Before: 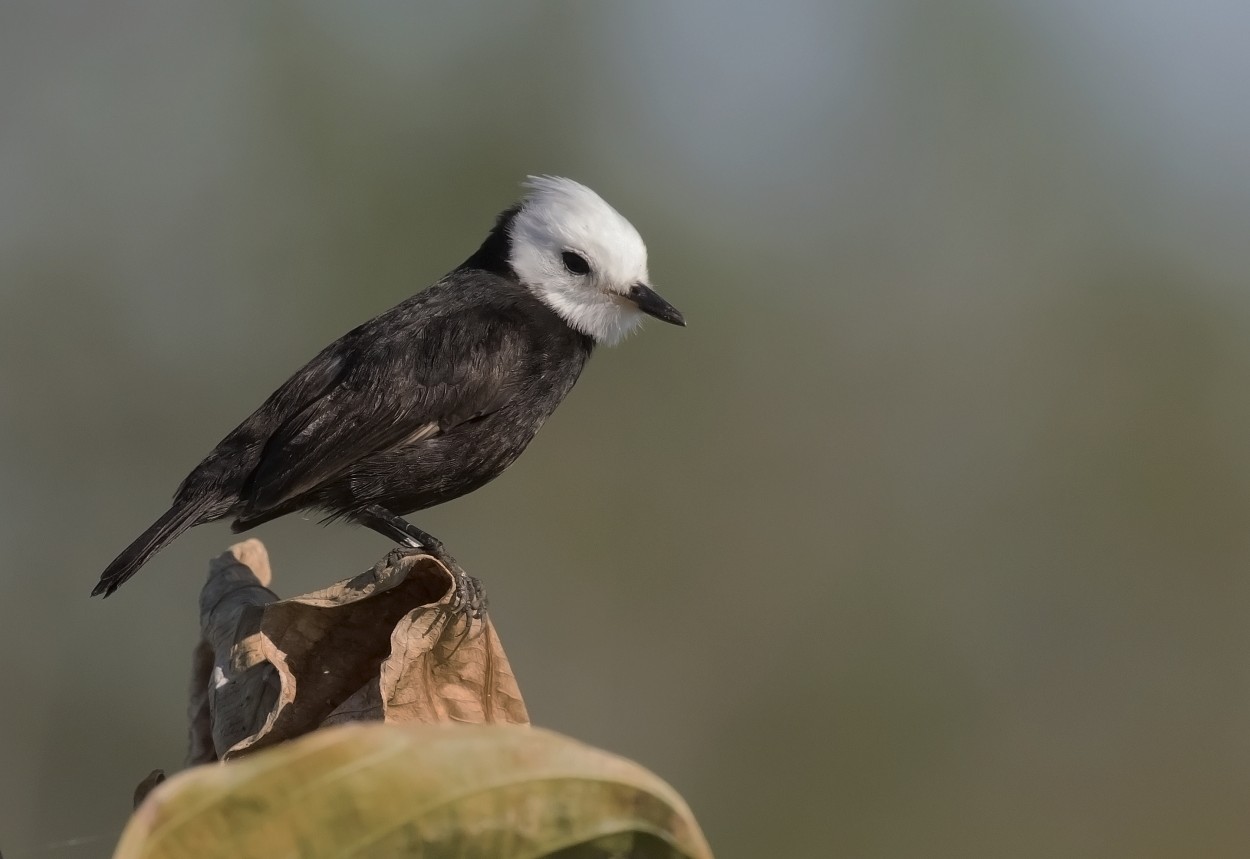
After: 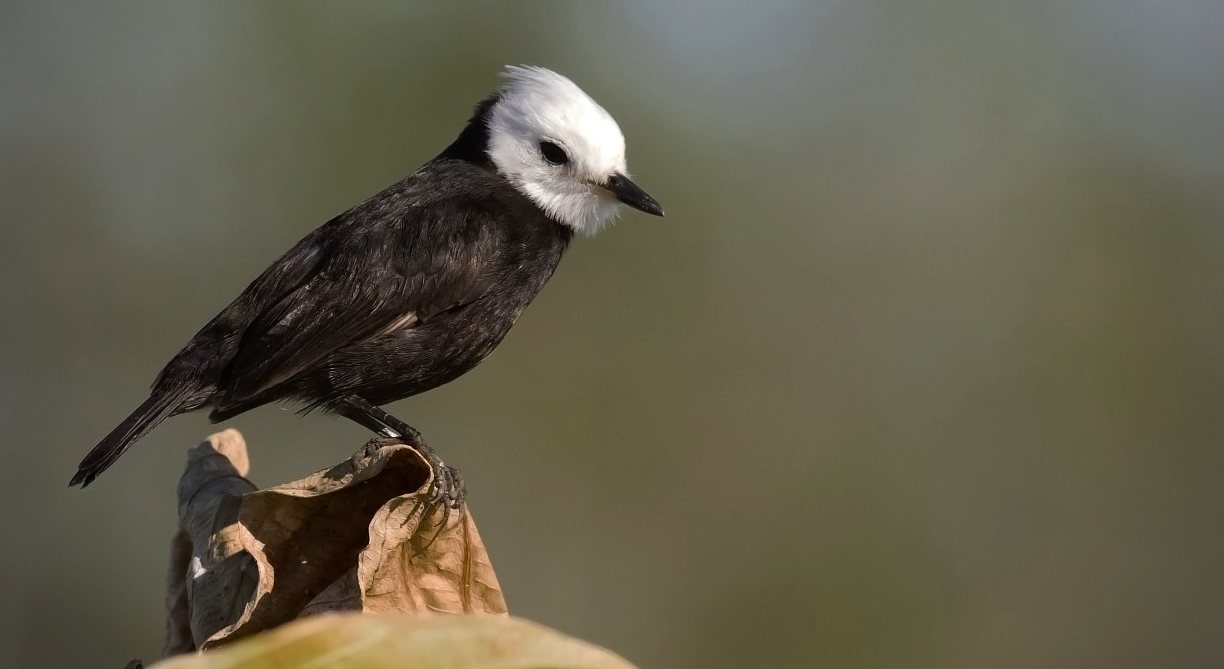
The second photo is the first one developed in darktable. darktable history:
color balance rgb: shadows lift › luminance -20%, power › hue 72.24°, highlights gain › luminance 15%, global offset › hue 171.6°, perceptual saturation grading › global saturation 14.09%, perceptual saturation grading › highlights -25%, perceptual saturation grading › shadows 25%, global vibrance 25%, contrast 10%
crop and rotate: left 1.814%, top 12.818%, right 0.25%, bottom 9.225%
vignetting: on, module defaults
